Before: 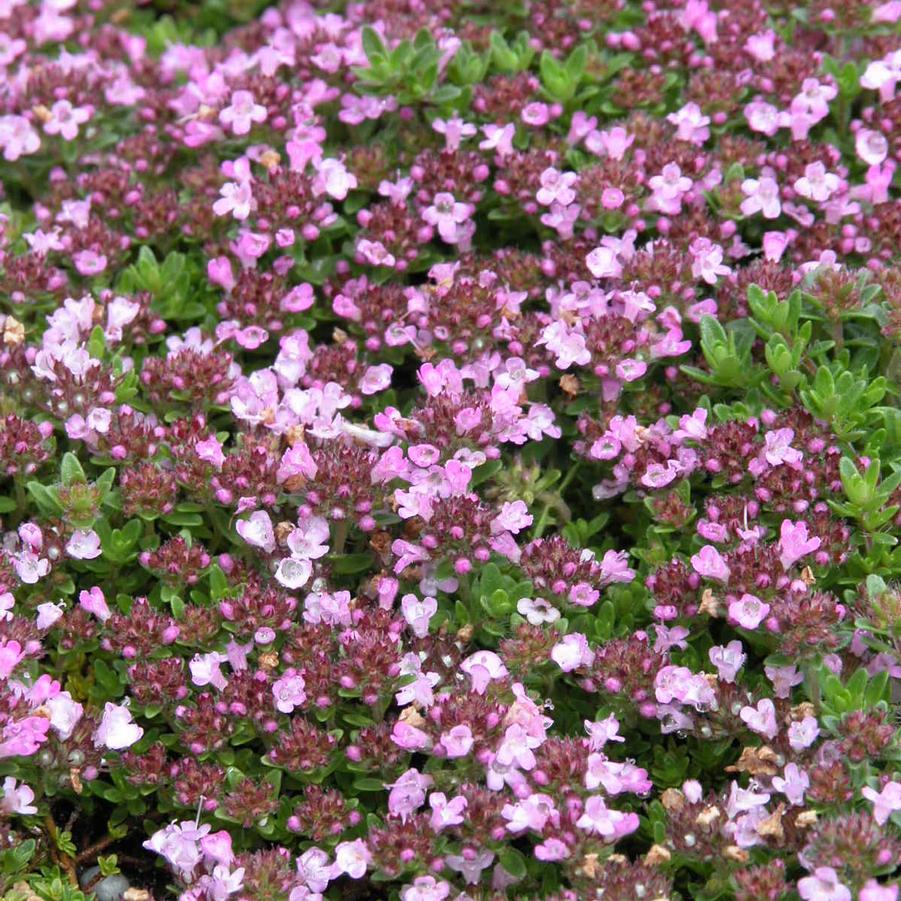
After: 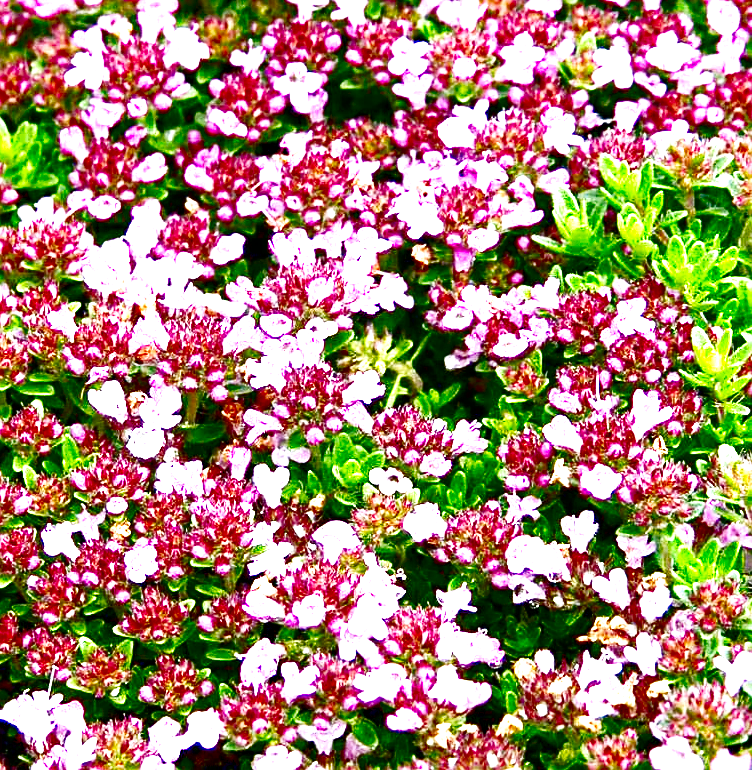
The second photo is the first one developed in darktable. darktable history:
exposure: exposure 2.008 EV, compensate highlight preservation false
haze removal: strength 0.303, distance 0.25, compatibility mode true, adaptive false
sharpen: on, module defaults
tone curve: curves: ch0 [(0, 0) (0.003, 0.003) (0.011, 0.015) (0.025, 0.031) (0.044, 0.056) (0.069, 0.083) (0.1, 0.113) (0.136, 0.145) (0.177, 0.184) (0.224, 0.225) (0.277, 0.275) (0.335, 0.327) (0.399, 0.385) (0.468, 0.447) (0.543, 0.528) (0.623, 0.611) (0.709, 0.703) (0.801, 0.802) (0.898, 0.902) (1, 1)], color space Lab, independent channels, preserve colors none
base curve: curves: ch0 [(0, 0) (0.036, 0.025) (0.121, 0.166) (0.206, 0.329) (0.605, 0.79) (1, 1)], preserve colors none
contrast brightness saturation: brightness -0.984, saturation 0.984
crop: left 16.462%, top 14.435%
